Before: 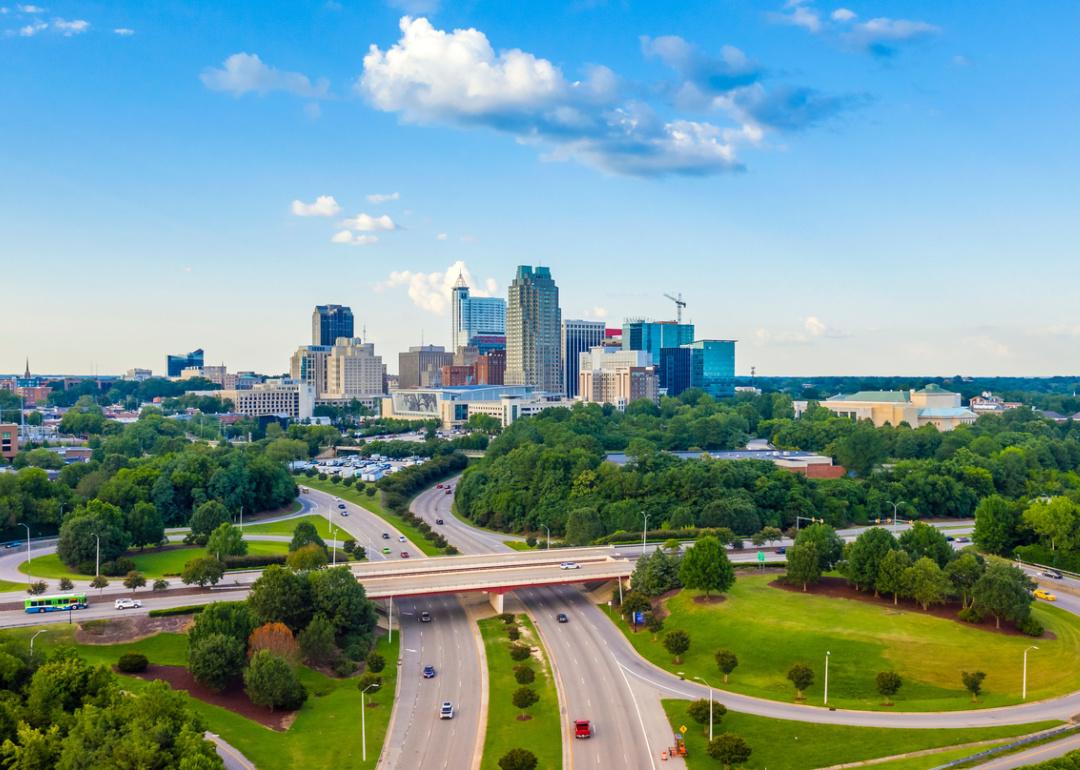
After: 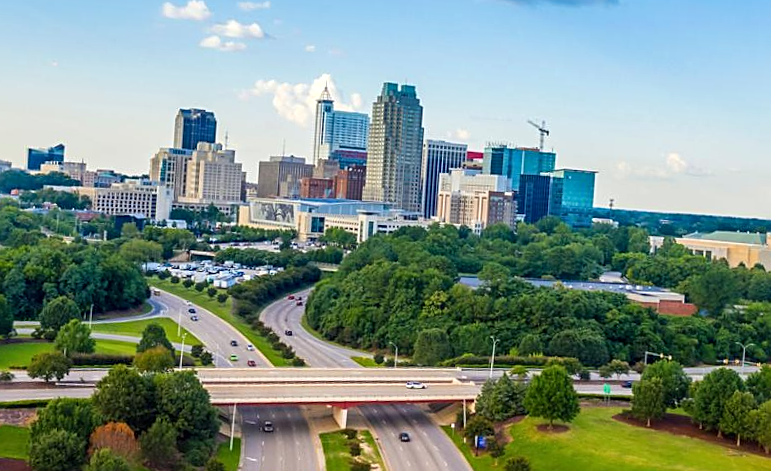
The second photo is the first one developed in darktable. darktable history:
crop and rotate: angle -3.85°, left 9.842%, top 21.265%, right 12.197%, bottom 11.812%
sharpen: on, module defaults
local contrast: mode bilateral grid, contrast 19, coarseness 50, detail 119%, midtone range 0.2
